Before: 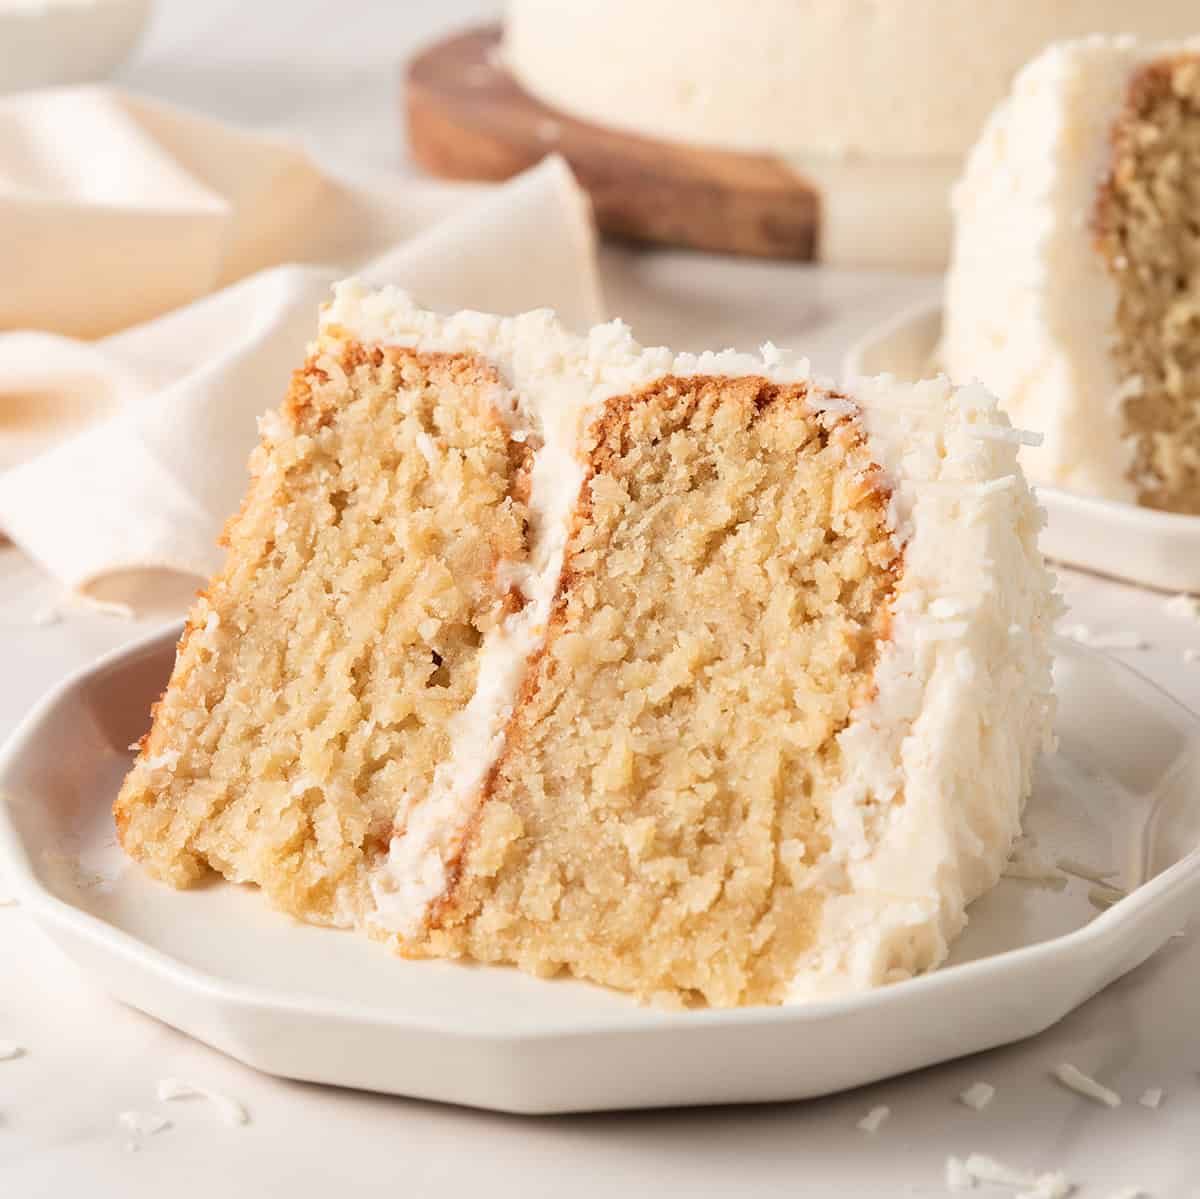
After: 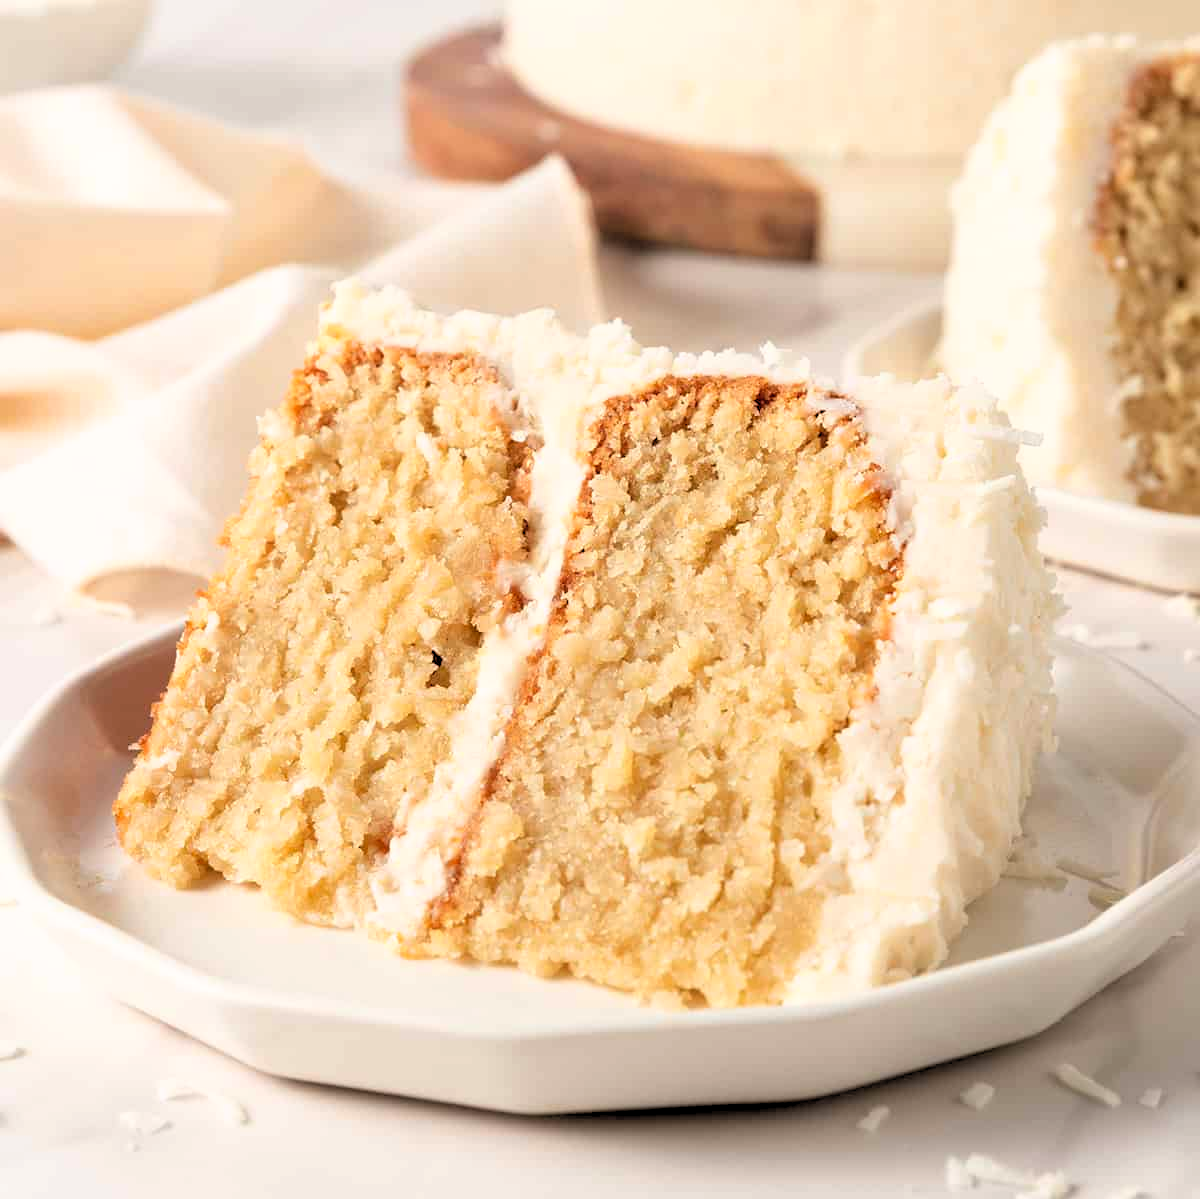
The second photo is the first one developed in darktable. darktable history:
base curve: curves: ch0 [(0.017, 0) (0.425, 0.441) (0.844, 0.933) (1, 1)]
contrast brightness saturation: contrast 0.032, brightness 0.056, saturation 0.125
